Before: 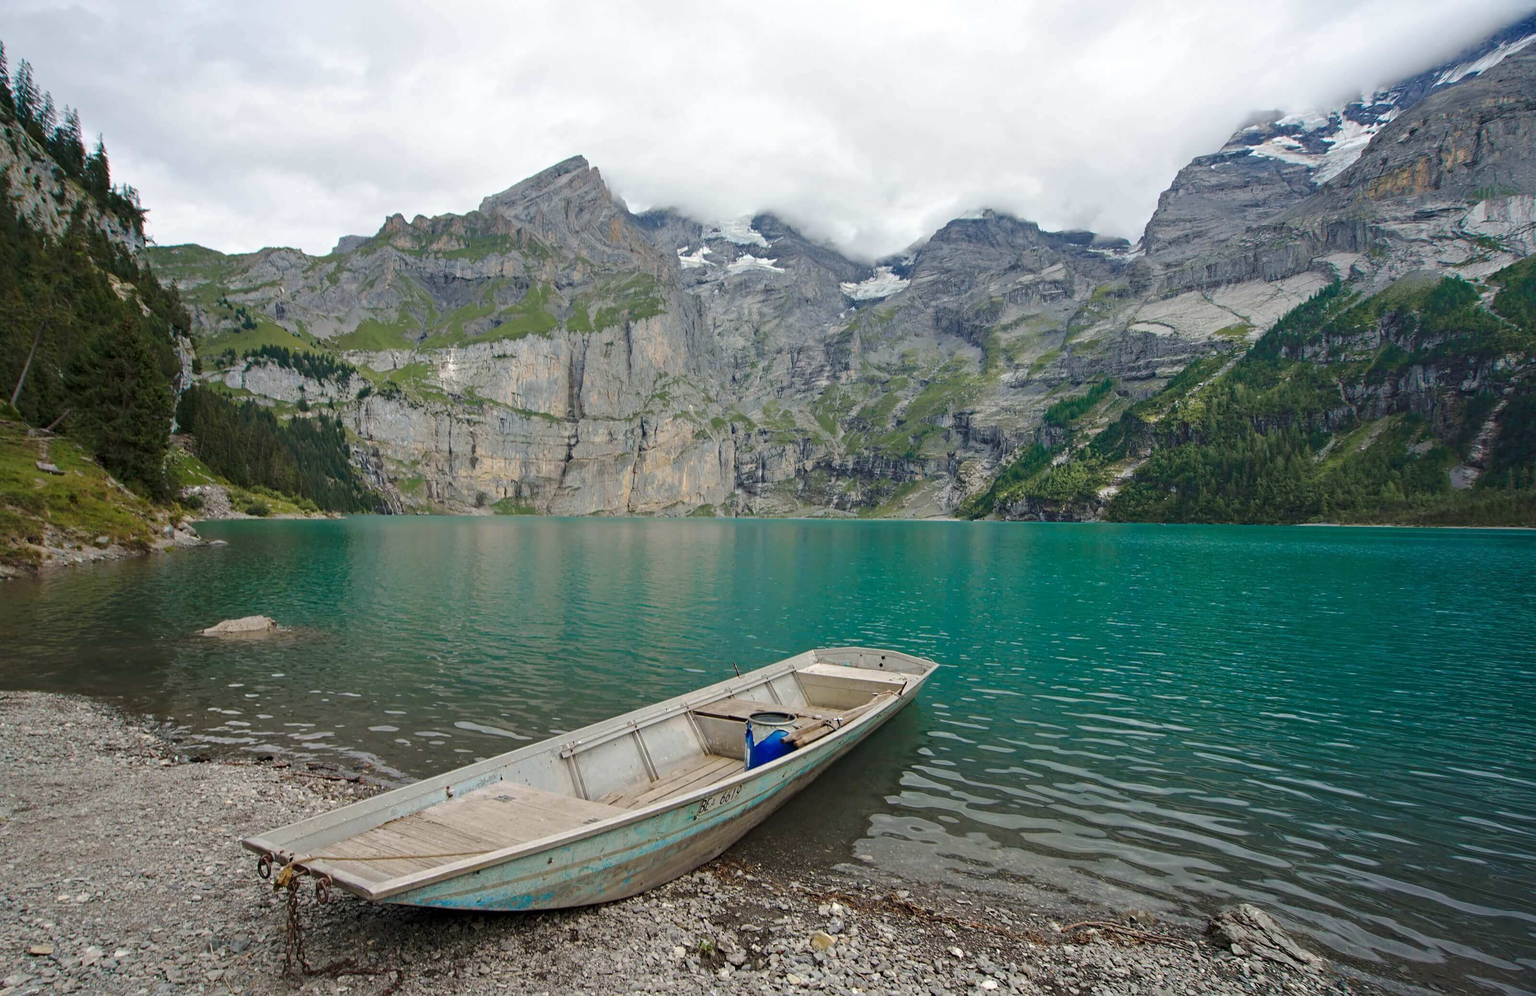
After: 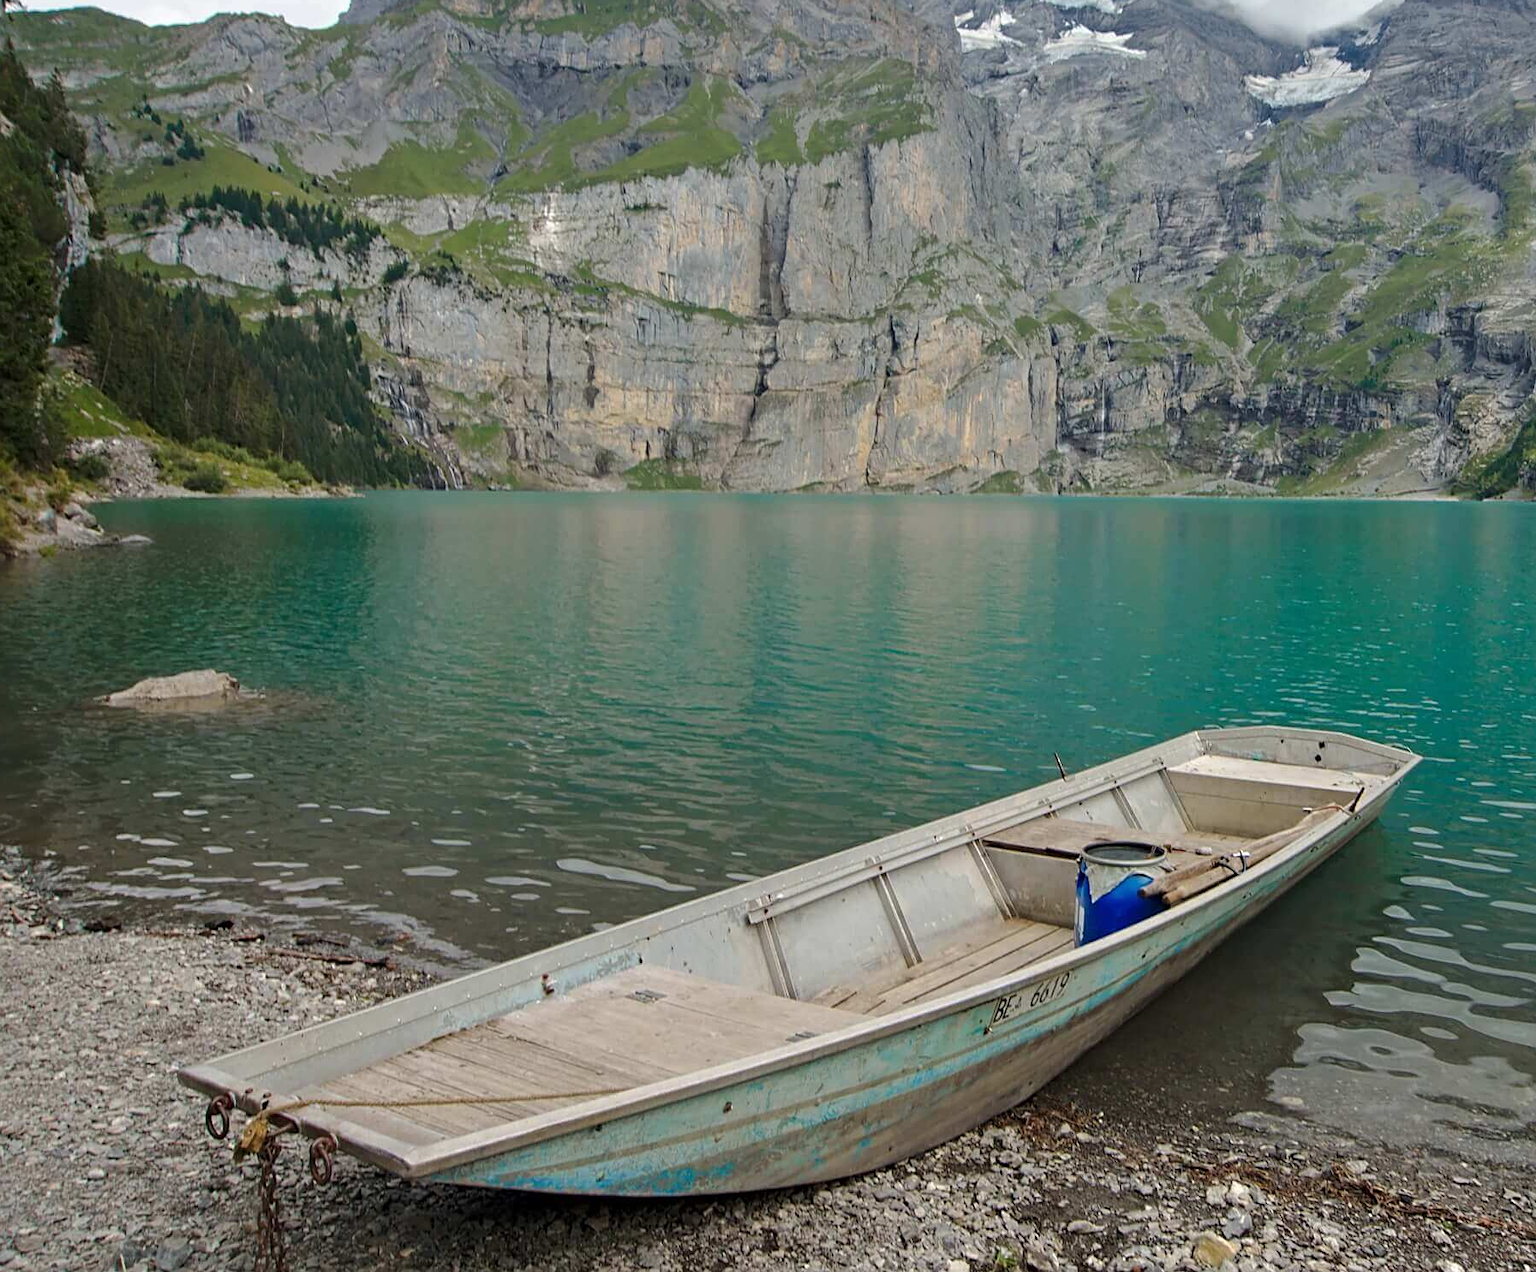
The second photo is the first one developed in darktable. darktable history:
crop: left 9.308%, top 24.142%, right 34.643%, bottom 4.25%
sharpen: amount 0.208
